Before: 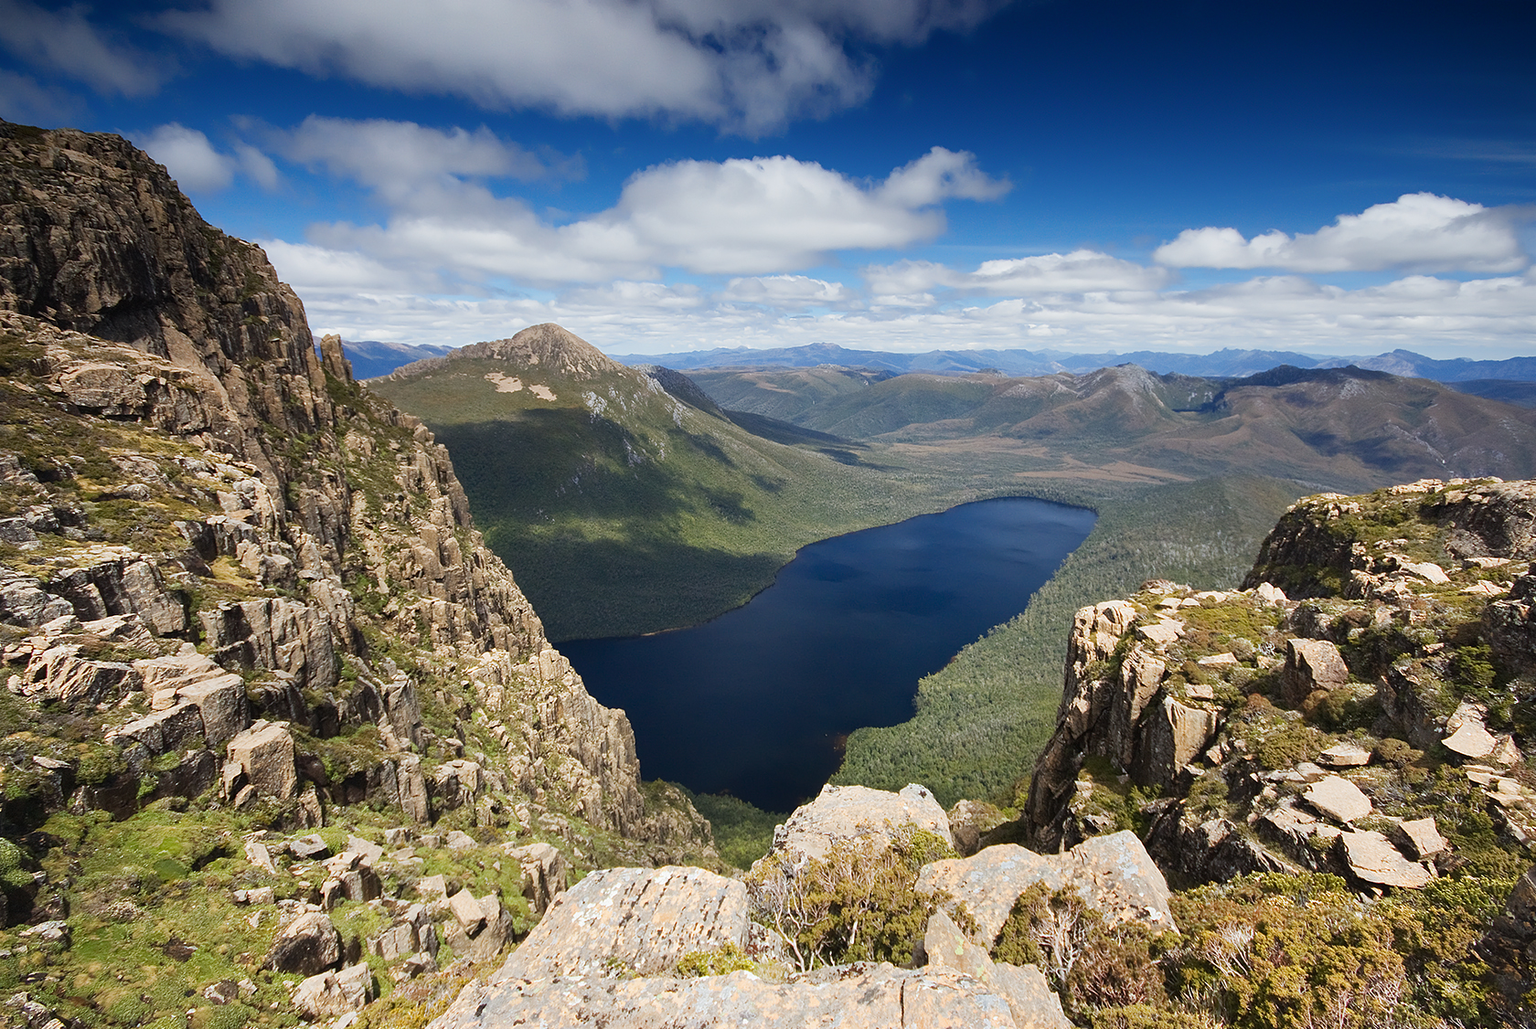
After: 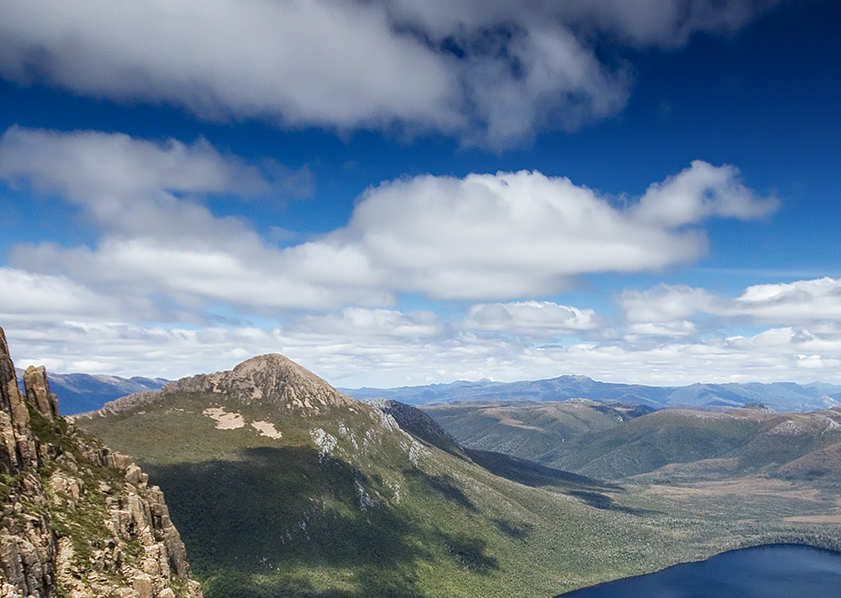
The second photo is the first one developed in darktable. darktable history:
local contrast: detail 130%
crop: left 19.482%, right 30.433%, bottom 46.828%
